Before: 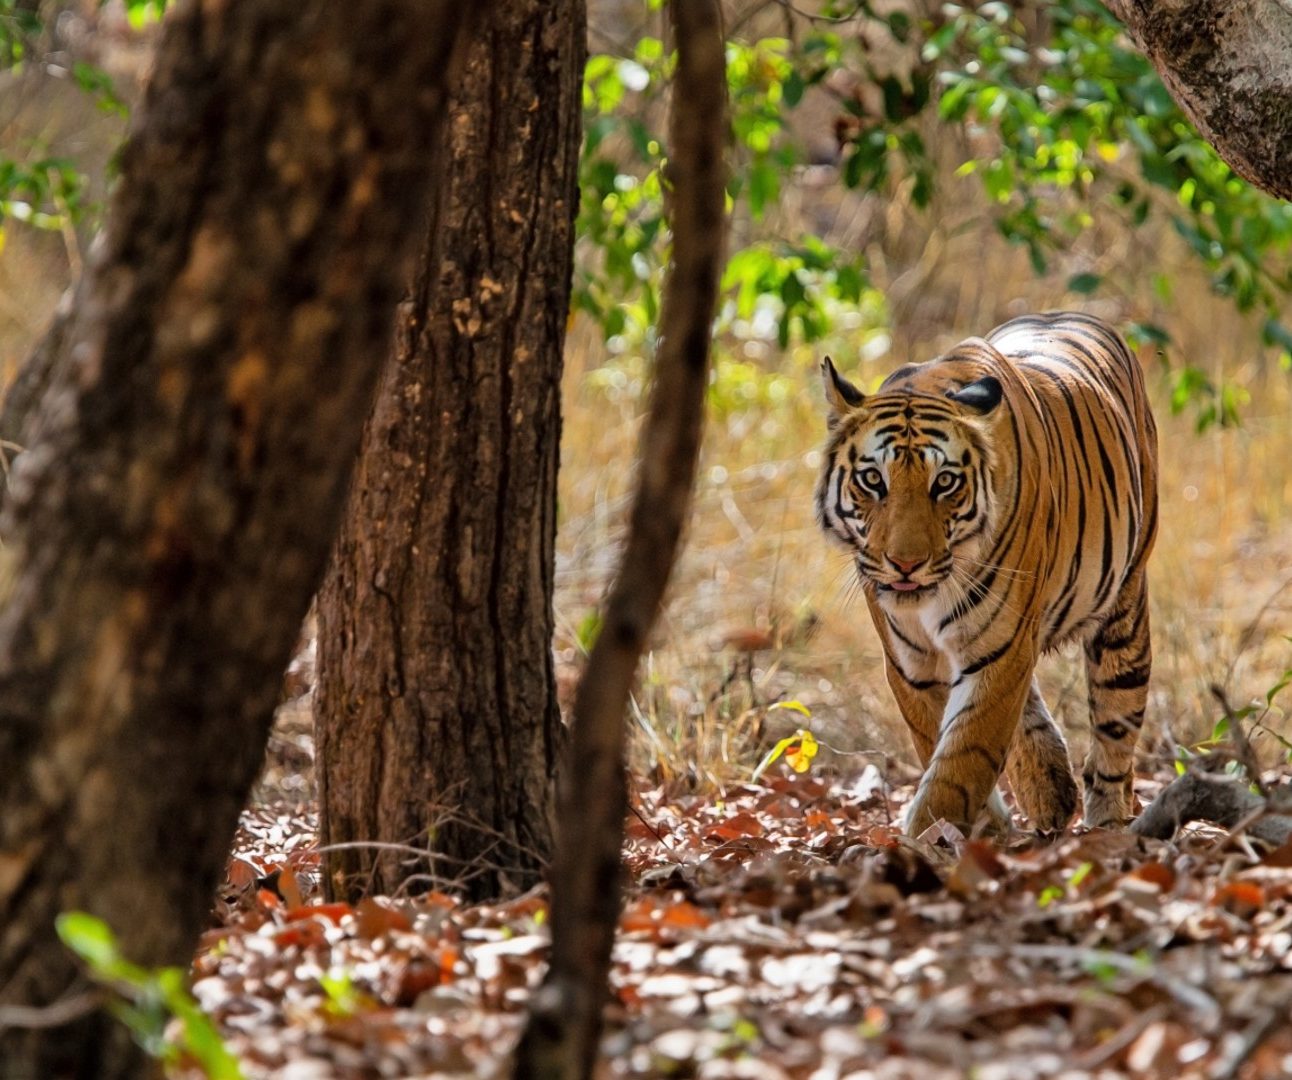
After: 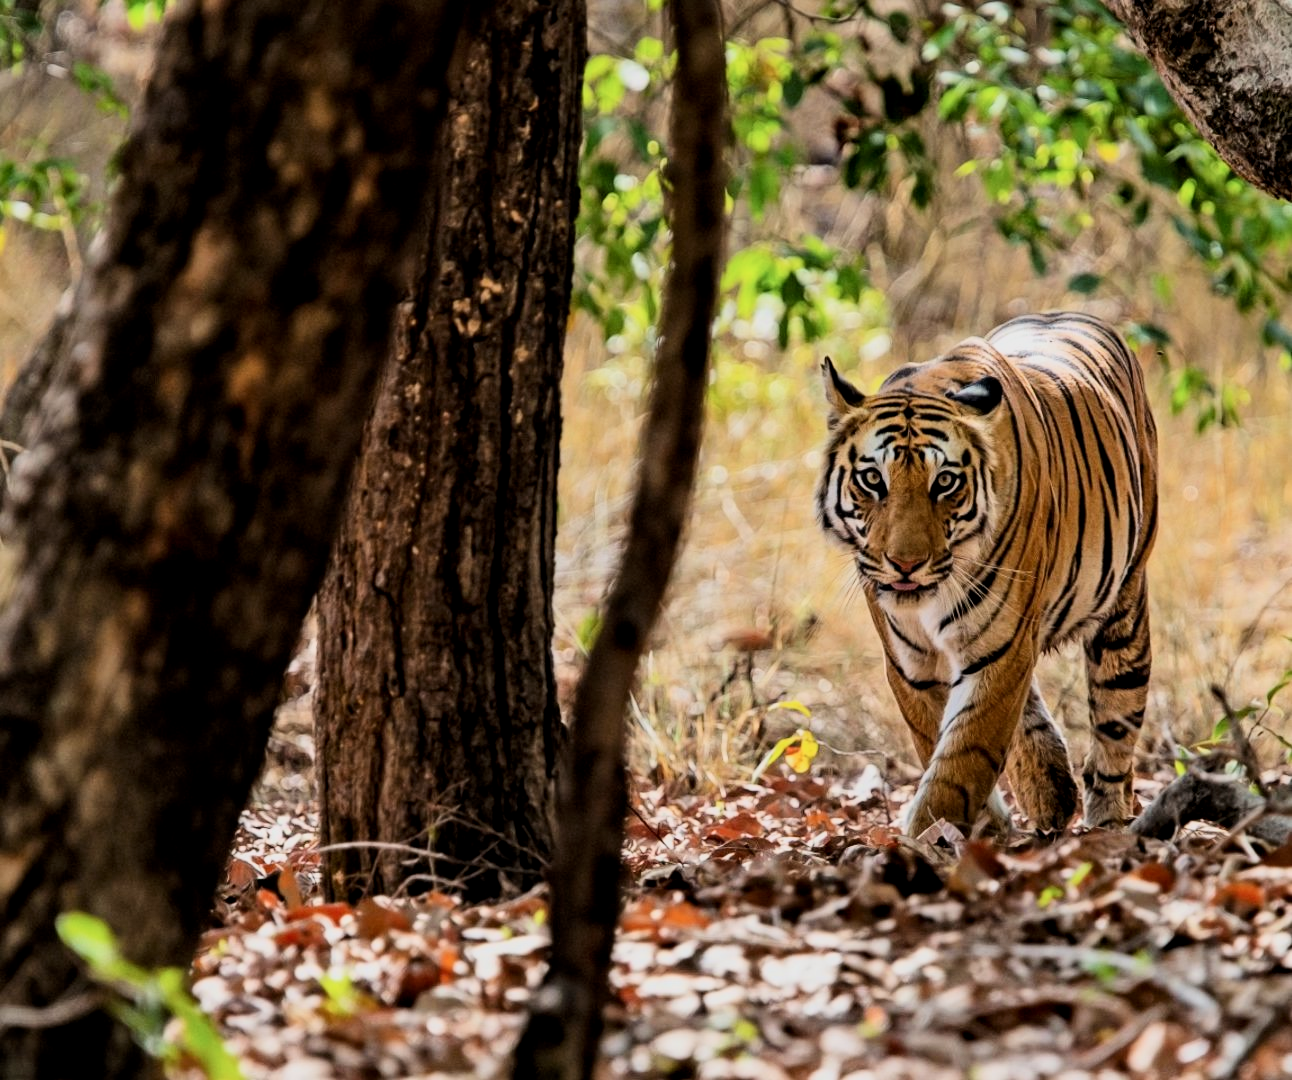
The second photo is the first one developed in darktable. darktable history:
filmic rgb: black relative exposure -6.82 EV, white relative exposure 5.89 EV, hardness 2.68, color science v6 (2022)
contrast brightness saturation: contrast 0.239, brightness 0.086
local contrast: highlights 104%, shadows 101%, detail 120%, midtone range 0.2
tone equalizer: mask exposure compensation -0.486 EV
